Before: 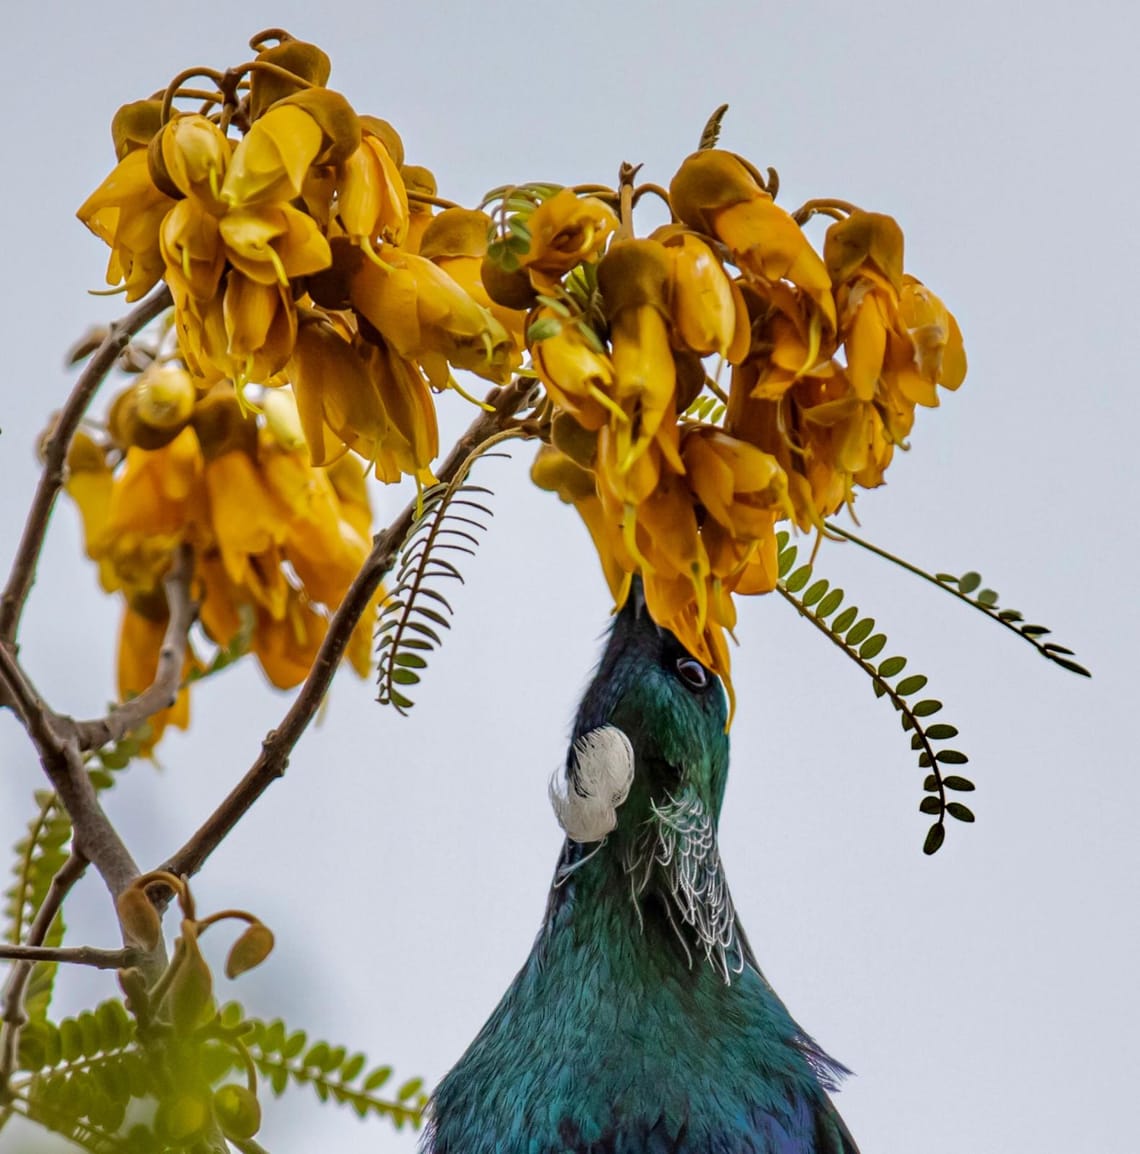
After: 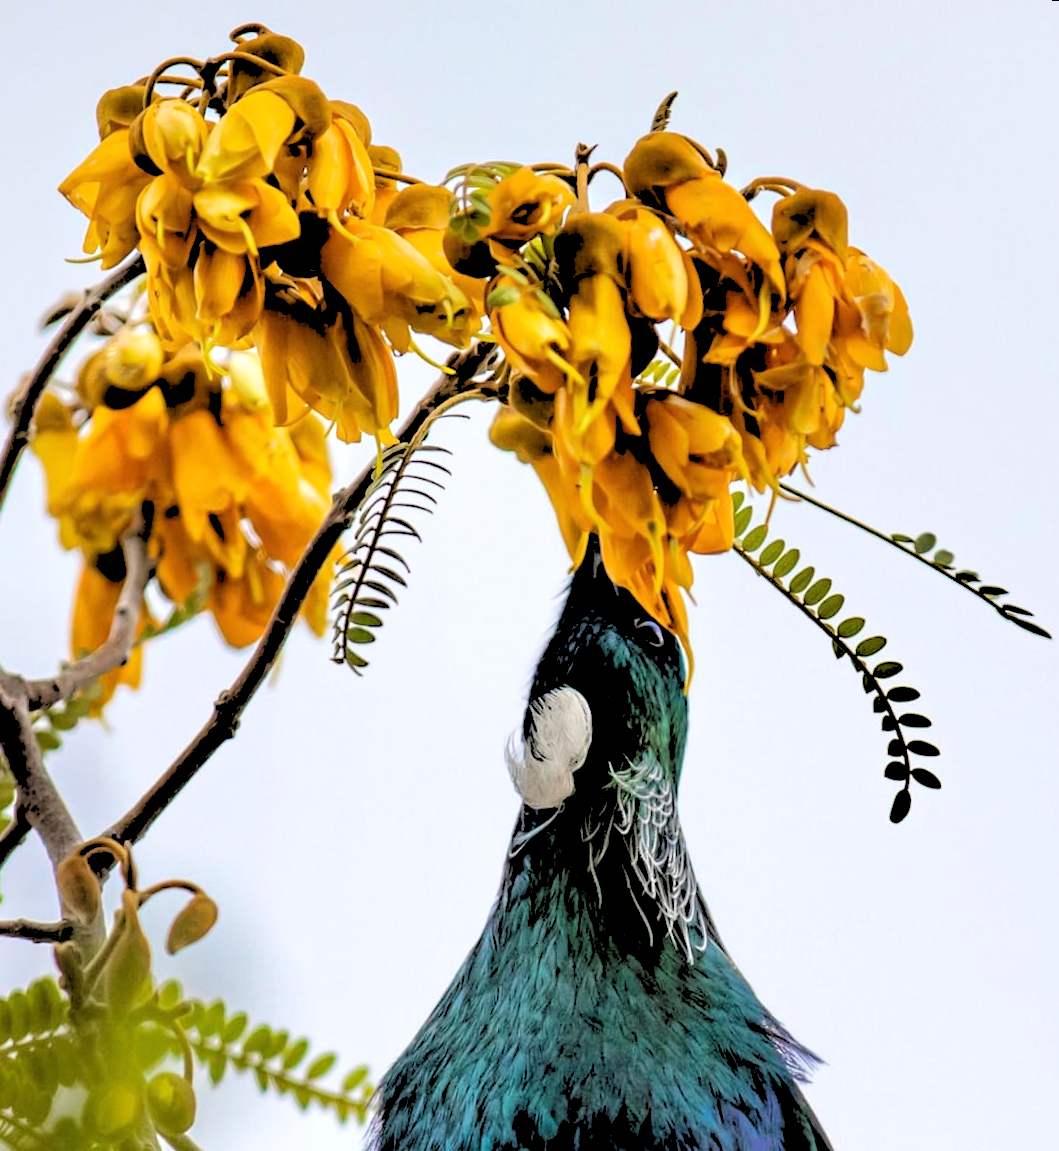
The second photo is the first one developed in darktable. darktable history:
rotate and perspective: rotation 0.215°, lens shift (vertical) -0.139, crop left 0.069, crop right 0.939, crop top 0.002, crop bottom 0.996
rgb levels: levels [[0.027, 0.429, 0.996], [0, 0.5, 1], [0, 0.5, 1]]
tone equalizer: -8 EV -0.417 EV, -7 EV -0.389 EV, -6 EV -0.333 EV, -5 EV -0.222 EV, -3 EV 0.222 EV, -2 EV 0.333 EV, -1 EV 0.389 EV, +0 EV 0.417 EV, edges refinement/feathering 500, mask exposure compensation -1.57 EV, preserve details no
